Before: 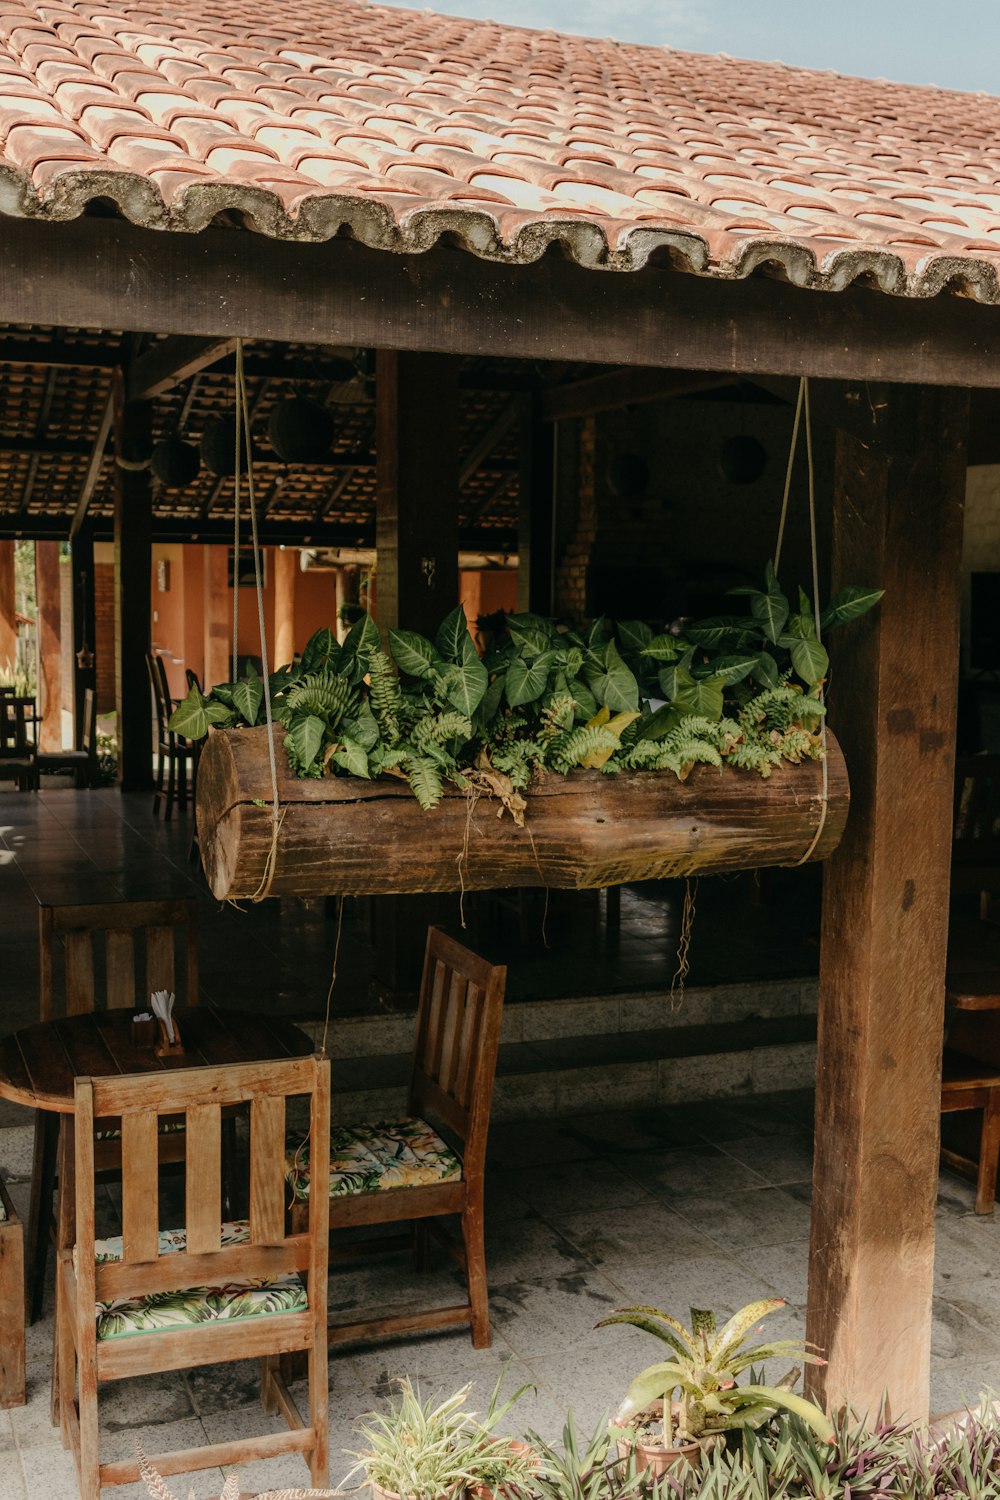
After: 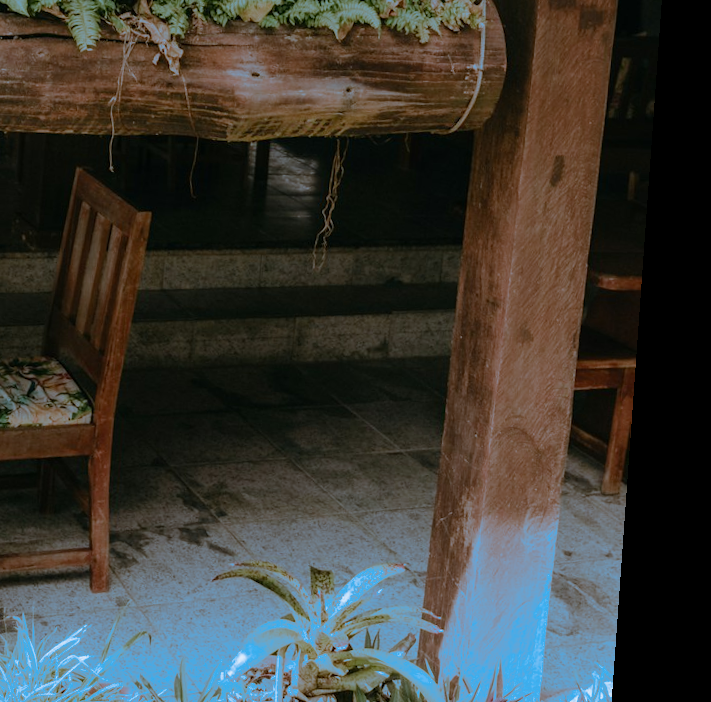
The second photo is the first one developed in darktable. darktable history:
crop and rotate: left 35.509%, top 50.238%, bottom 4.934%
split-toning: shadows › hue 220°, shadows › saturation 0.64, highlights › hue 220°, highlights › saturation 0.64, balance 0, compress 5.22%
rotate and perspective: rotation 4.1°, automatic cropping off
